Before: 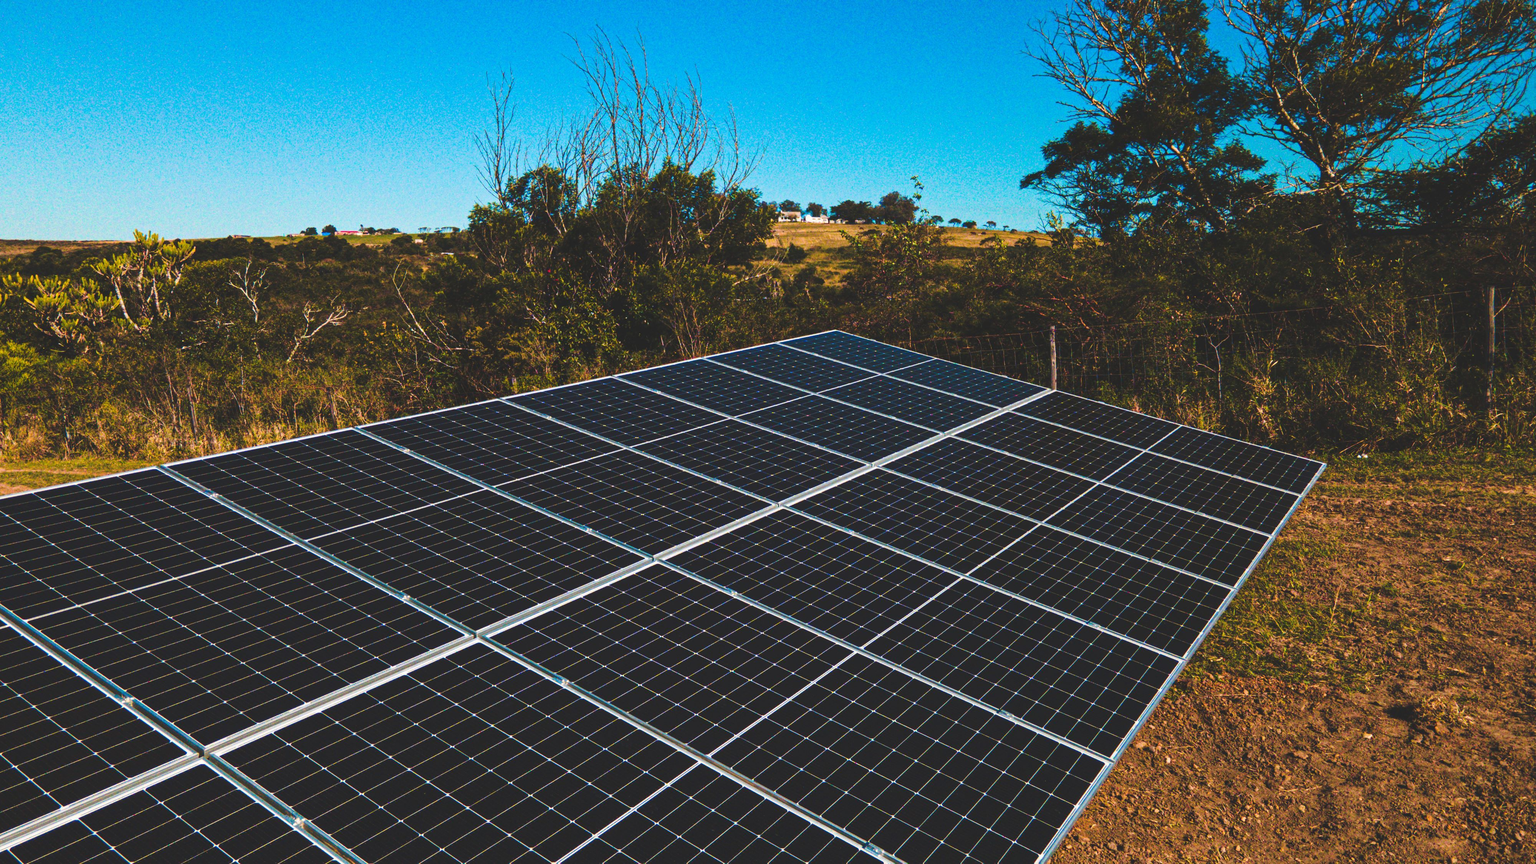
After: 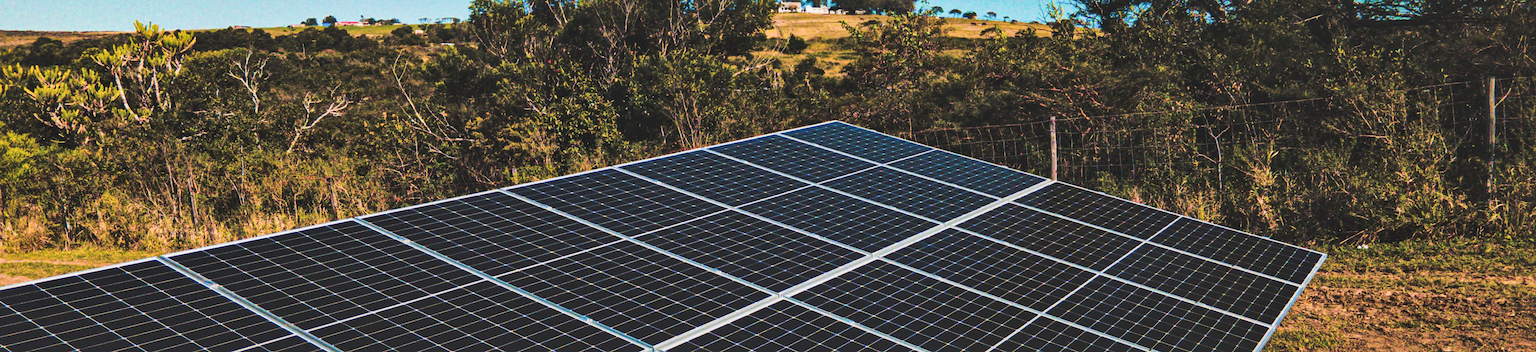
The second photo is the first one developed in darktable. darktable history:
tone equalizer: mask exposure compensation -0.515 EV
exposure: black level correction 0, exposure 0.702 EV, compensate exposure bias true, compensate highlight preservation false
filmic rgb: black relative exposure -7.65 EV, white relative exposure 4.56 EV, threshold 5.95 EV, hardness 3.61, enable highlight reconstruction true
crop and rotate: top 24.295%, bottom 34.886%
local contrast: mode bilateral grid, contrast 50, coarseness 50, detail 150%, midtone range 0.2
